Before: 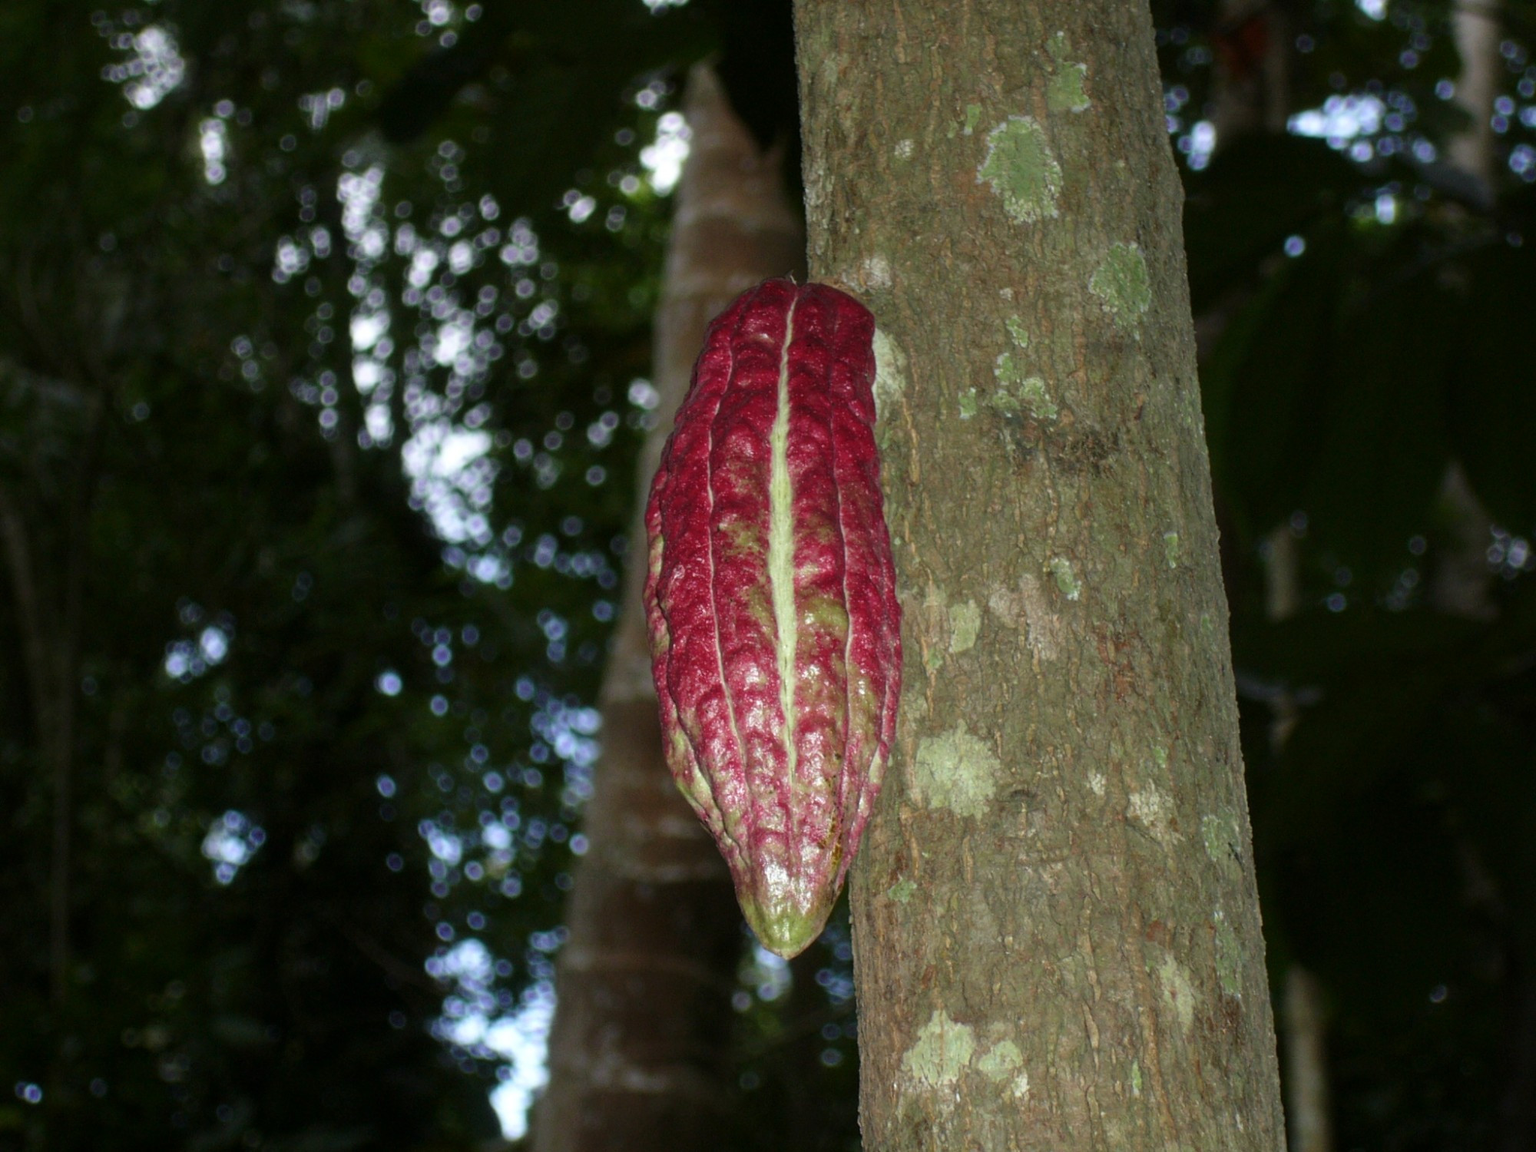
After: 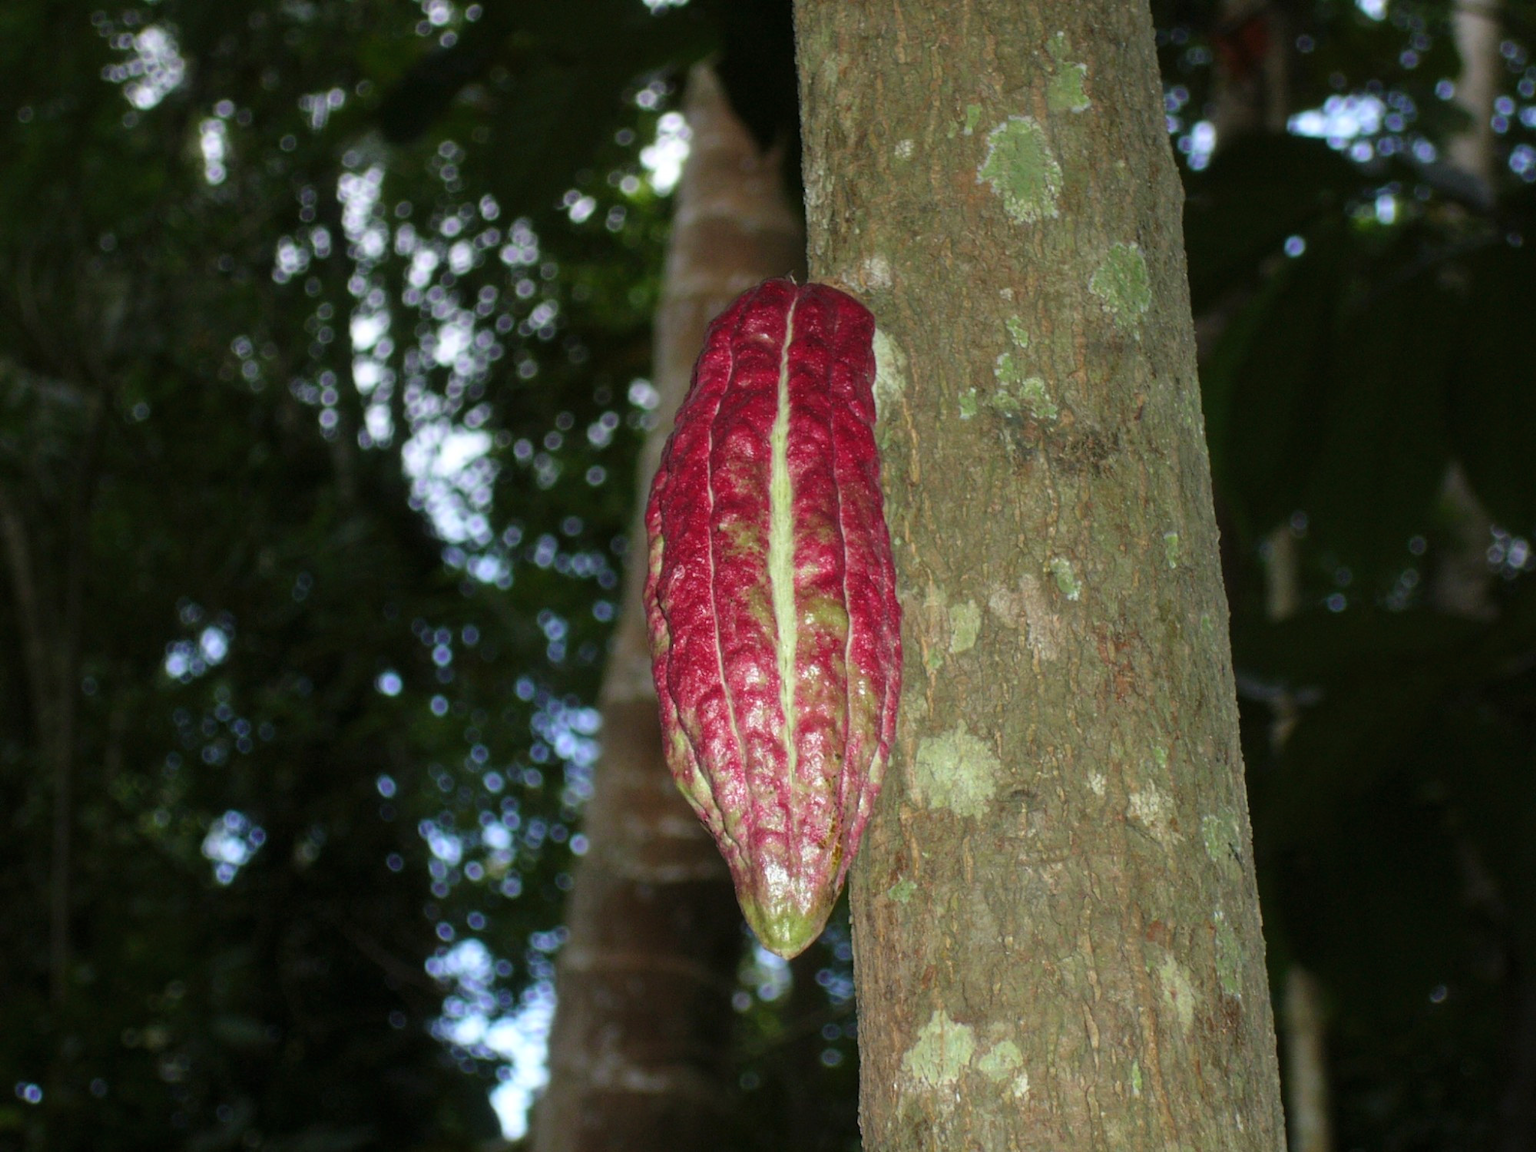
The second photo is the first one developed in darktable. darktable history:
contrast brightness saturation: contrast 0.033, brightness 0.067, saturation 0.128
